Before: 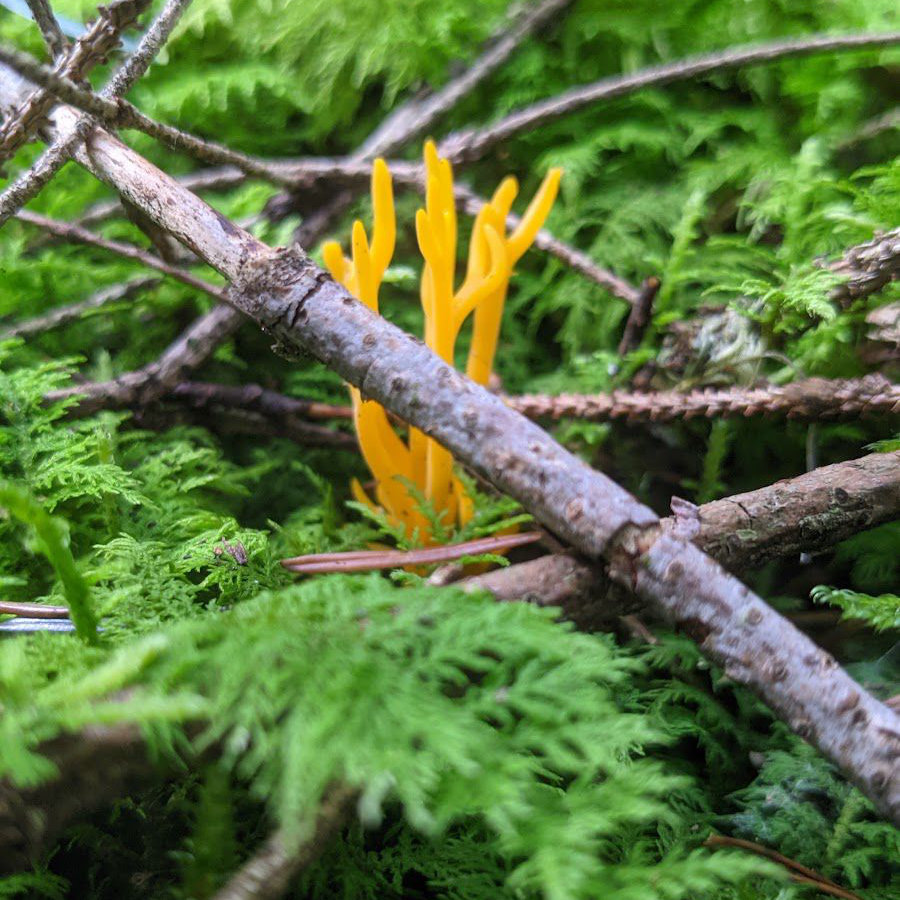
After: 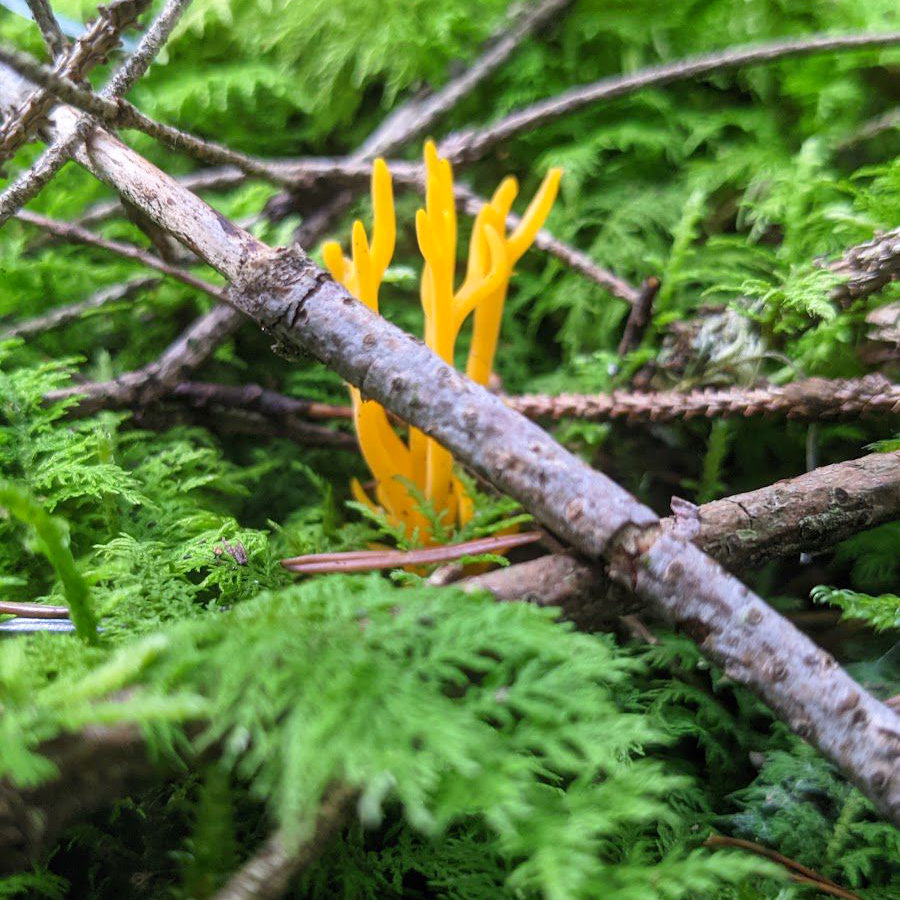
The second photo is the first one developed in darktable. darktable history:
tone curve: curves: ch0 [(0, 0) (0.003, 0.003) (0.011, 0.012) (0.025, 0.026) (0.044, 0.046) (0.069, 0.072) (0.1, 0.104) (0.136, 0.141) (0.177, 0.184) (0.224, 0.233) (0.277, 0.288) (0.335, 0.348) (0.399, 0.414) (0.468, 0.486) (0.543, 0.564) (0.623, 0.647) (0.709, 0.736) (0.801, 0.831) (0.898, 0.921) (1, 1)], preserve colors none
